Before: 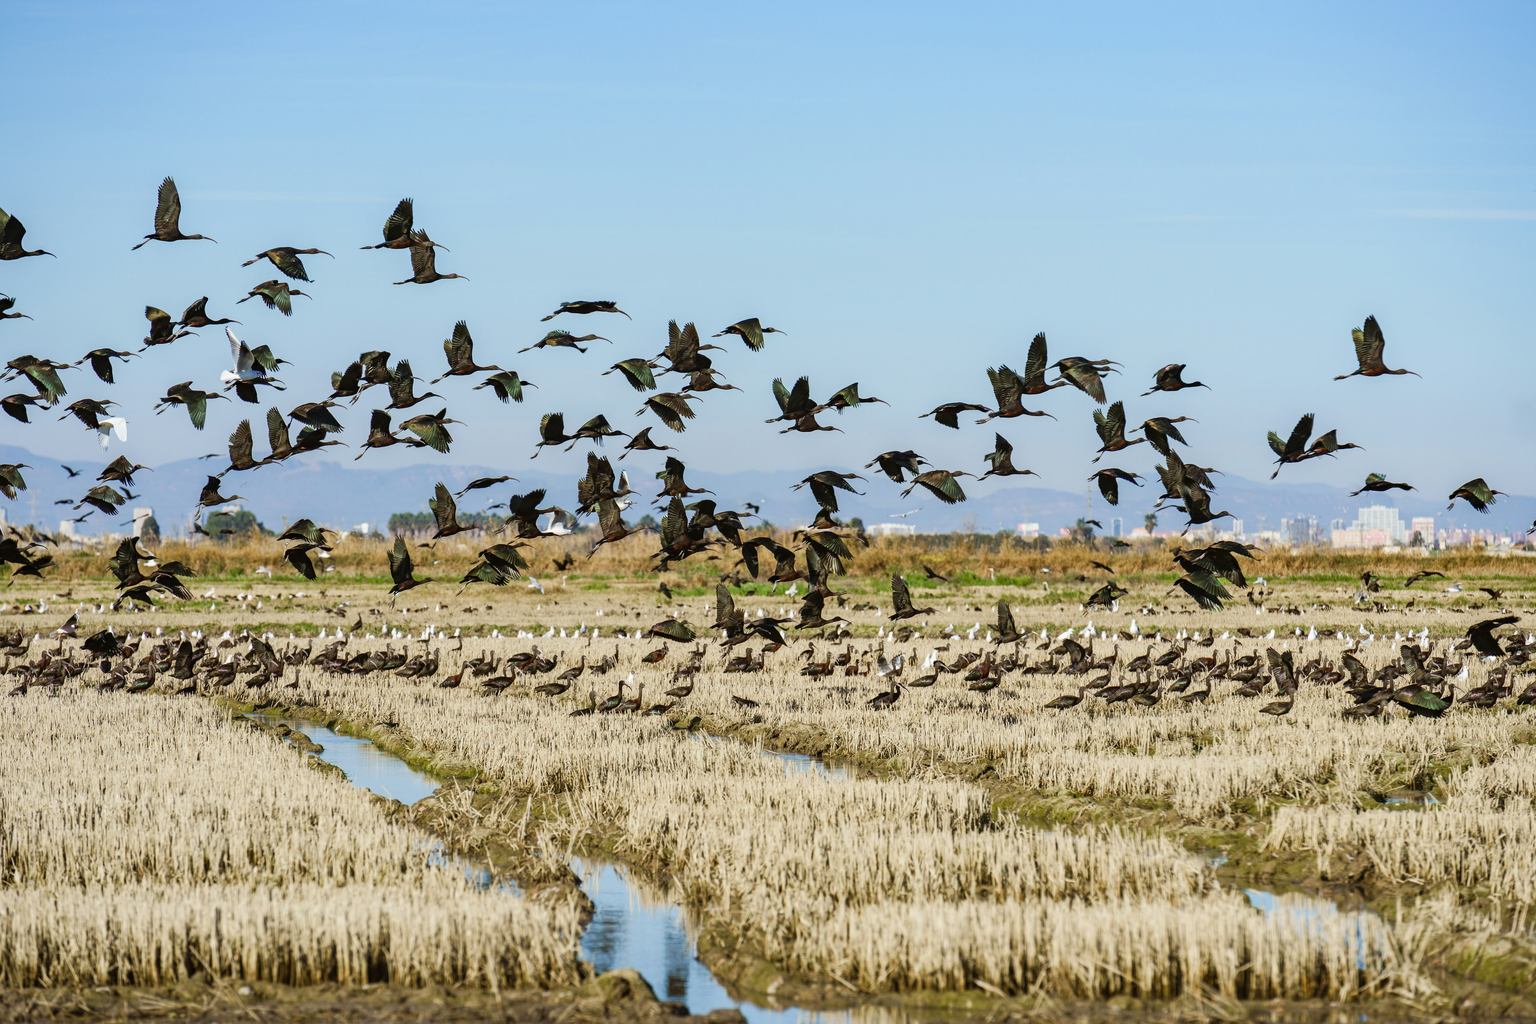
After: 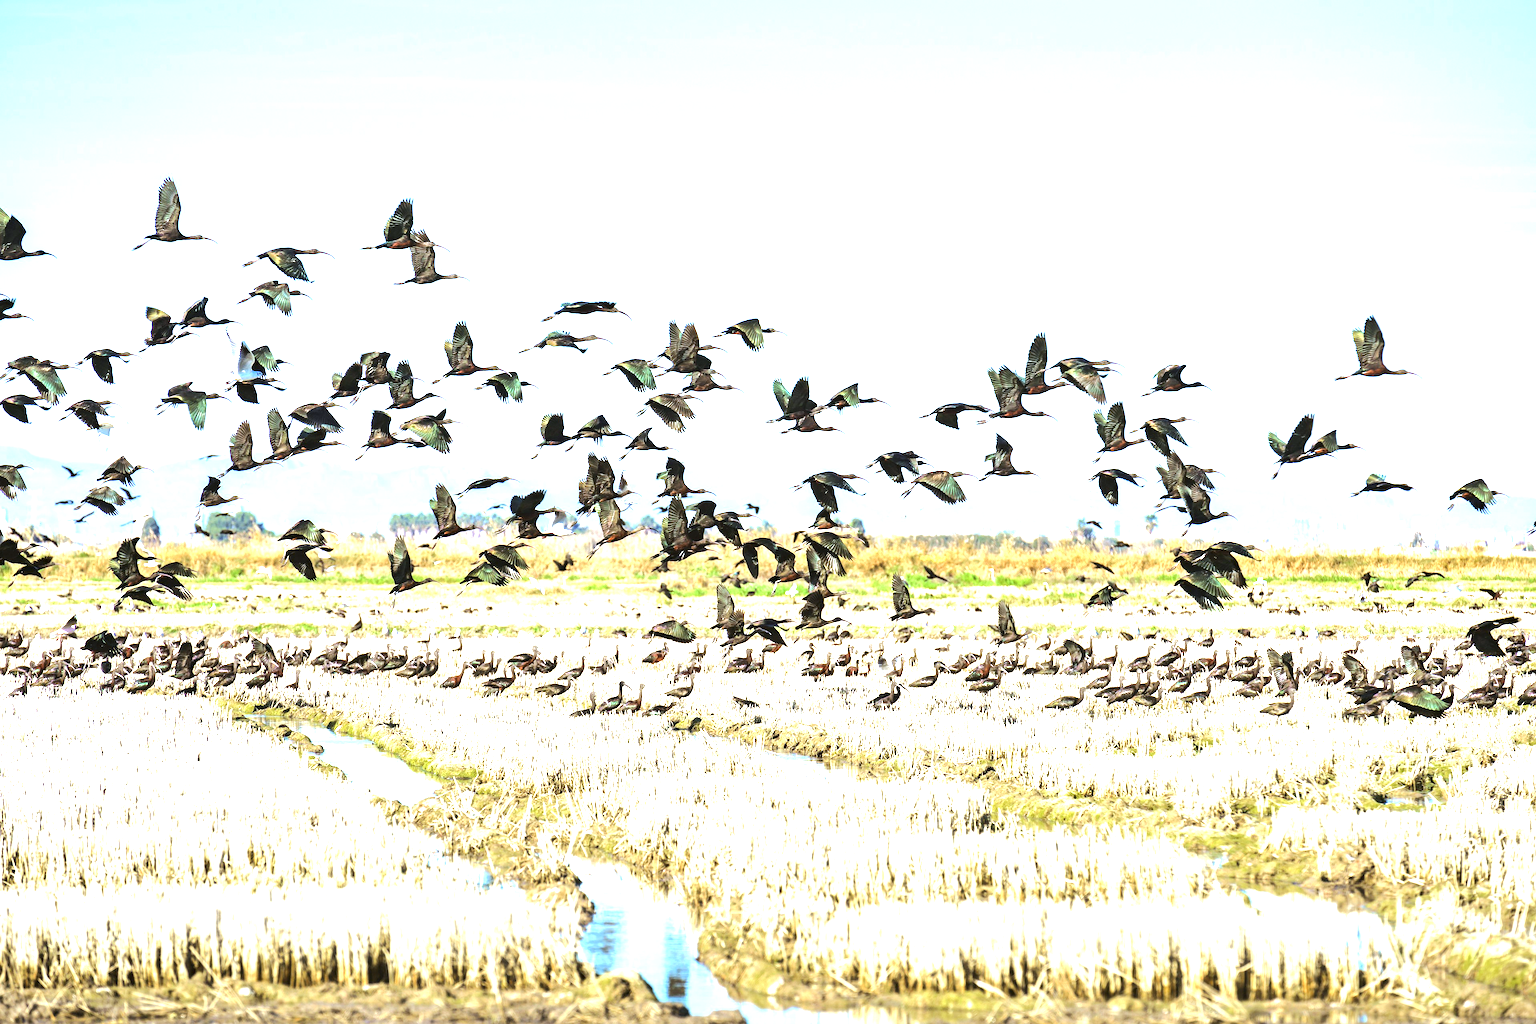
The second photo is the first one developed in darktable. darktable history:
exposure: exposure 2.019 EV, compensate exposure bias true, compensate highlight preservation false
color calibration: x 0.367, y 0.379, temperature 4388.41 K
tone curve: curves: ch0 [(0, 0) (0.003, 0.005) (0.011, 0.011) (0.025, 0.022) (0.044, 0.035) (0.069, 0.051) (0.1, 0.073) (0.136, 0.106) (0.177, 0.147) (0.224, 0.195) (0.277, 0.253) (0.335, 0.315) (0.399, 0.388) (0.468, 0.488) (0.543, 0.586) (0.623, 0.685) (0.709, 0.764) (0.801, 0.838) (0.898, 0.908) (1, 1)], color space Lab, linked channels, preserve colors none
